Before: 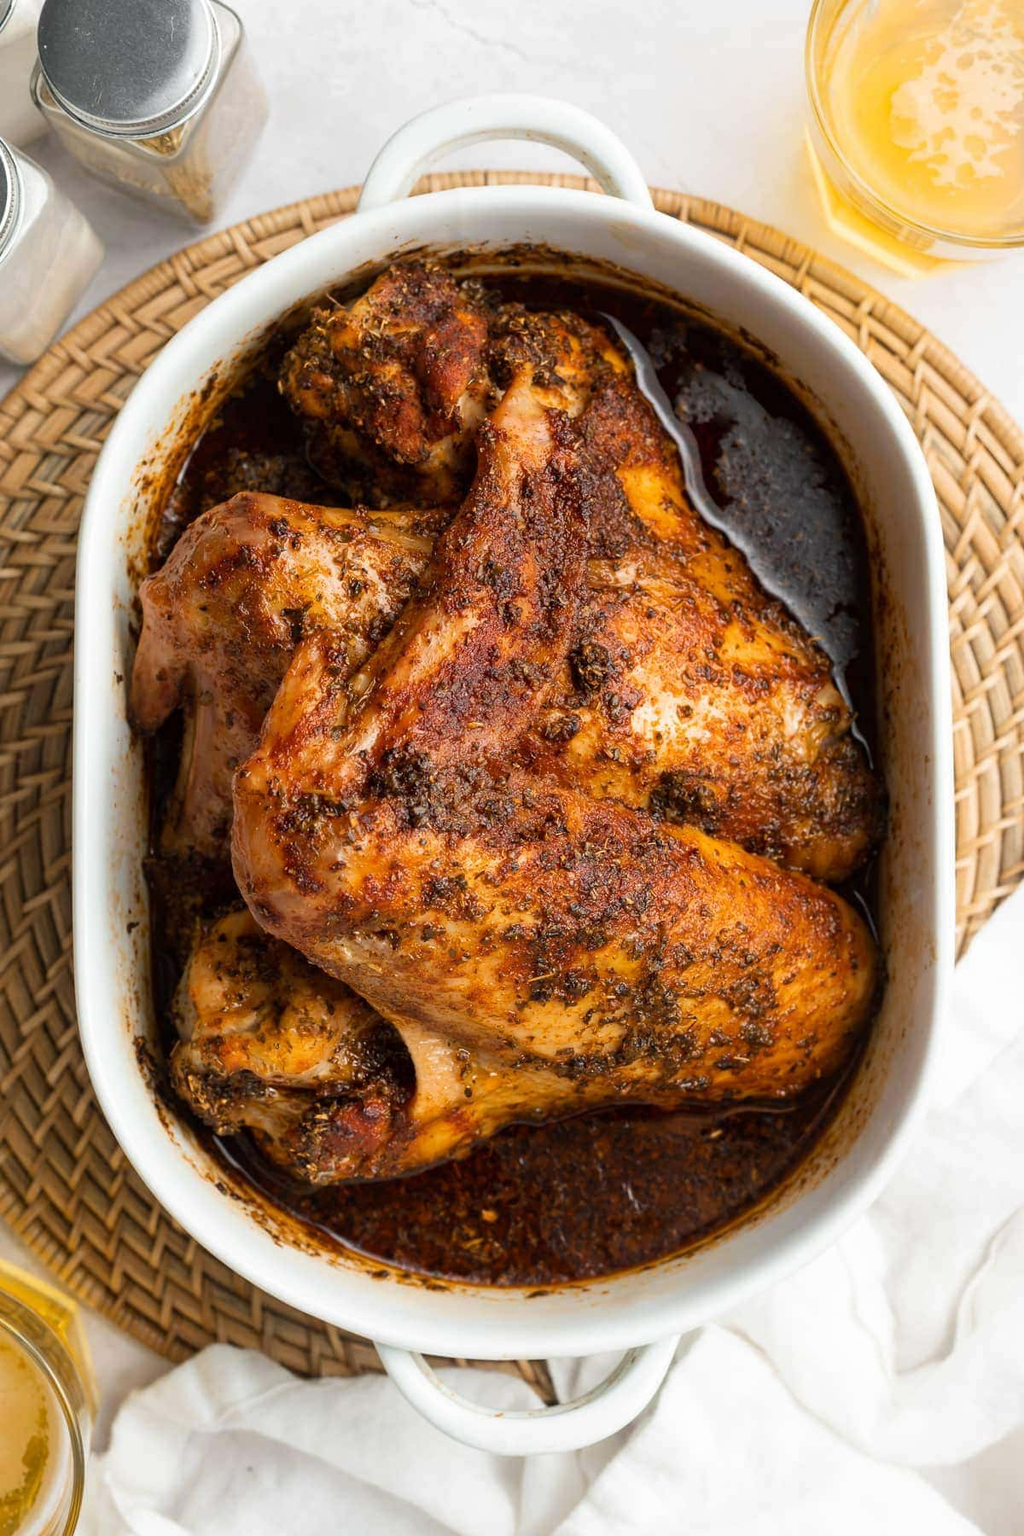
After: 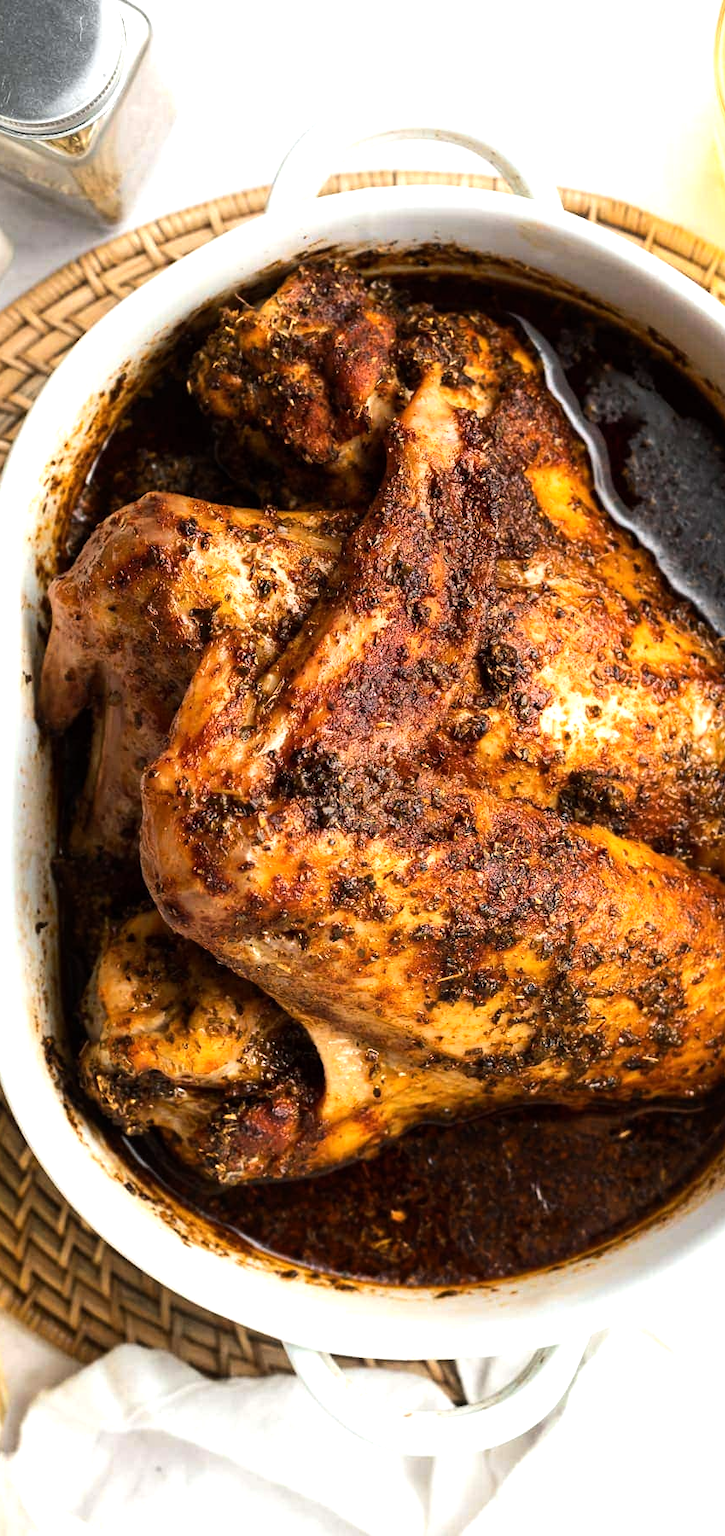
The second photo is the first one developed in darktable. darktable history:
tone equalizer: -8 EV -0.786 EV, -7 EV -0.706 EV, -6 EV -0.565 EV, -5 EV -0.388 EV, -3 EV 0.376 EV, -2 EV 0.6 EV, -1 EV 0.688 EV, +0 EV 0.769 EV, edges refinement/feathering 500, mask exposure compensation -1.57 EV, preserve details no
crop and rotate: left 8.925%, right 20.188%
